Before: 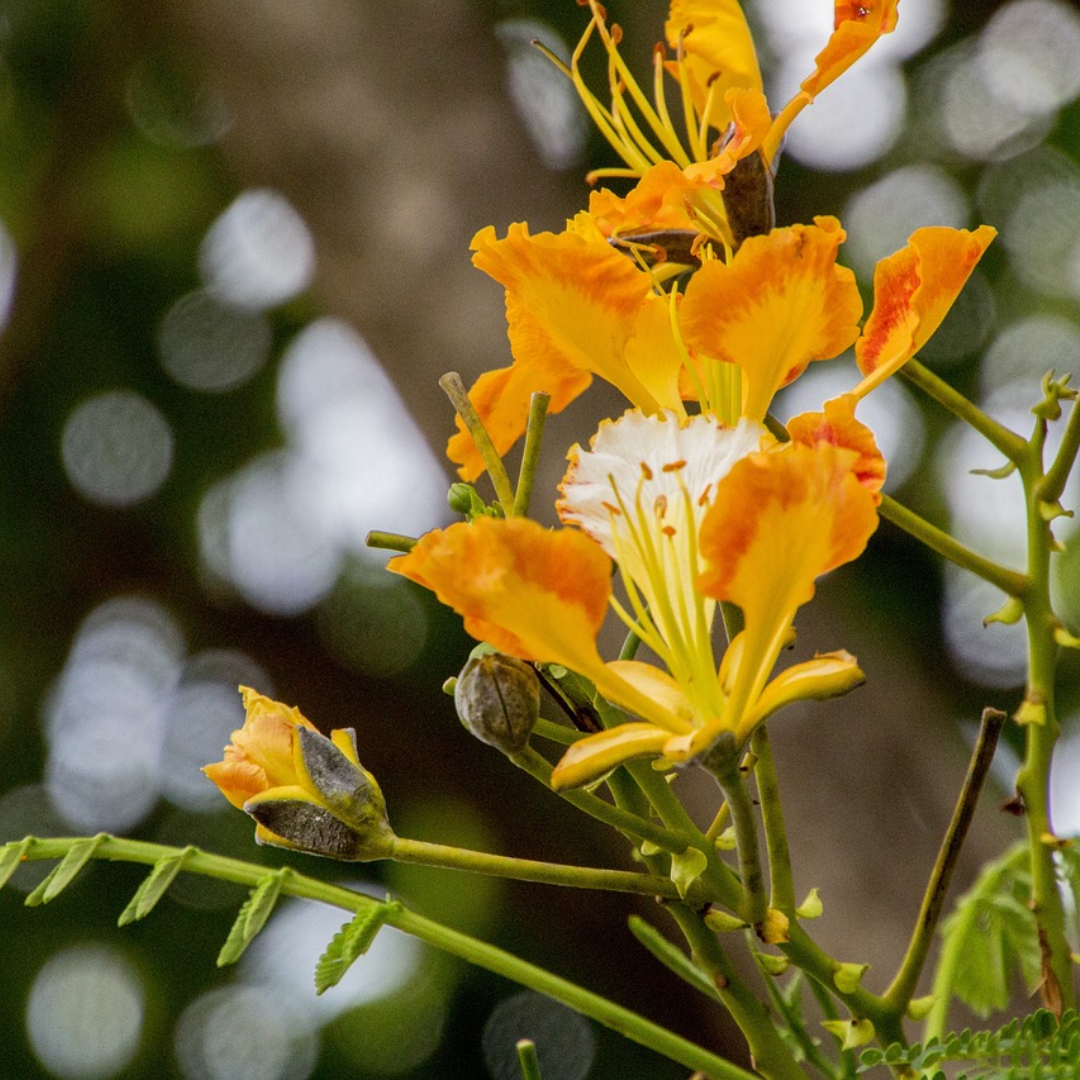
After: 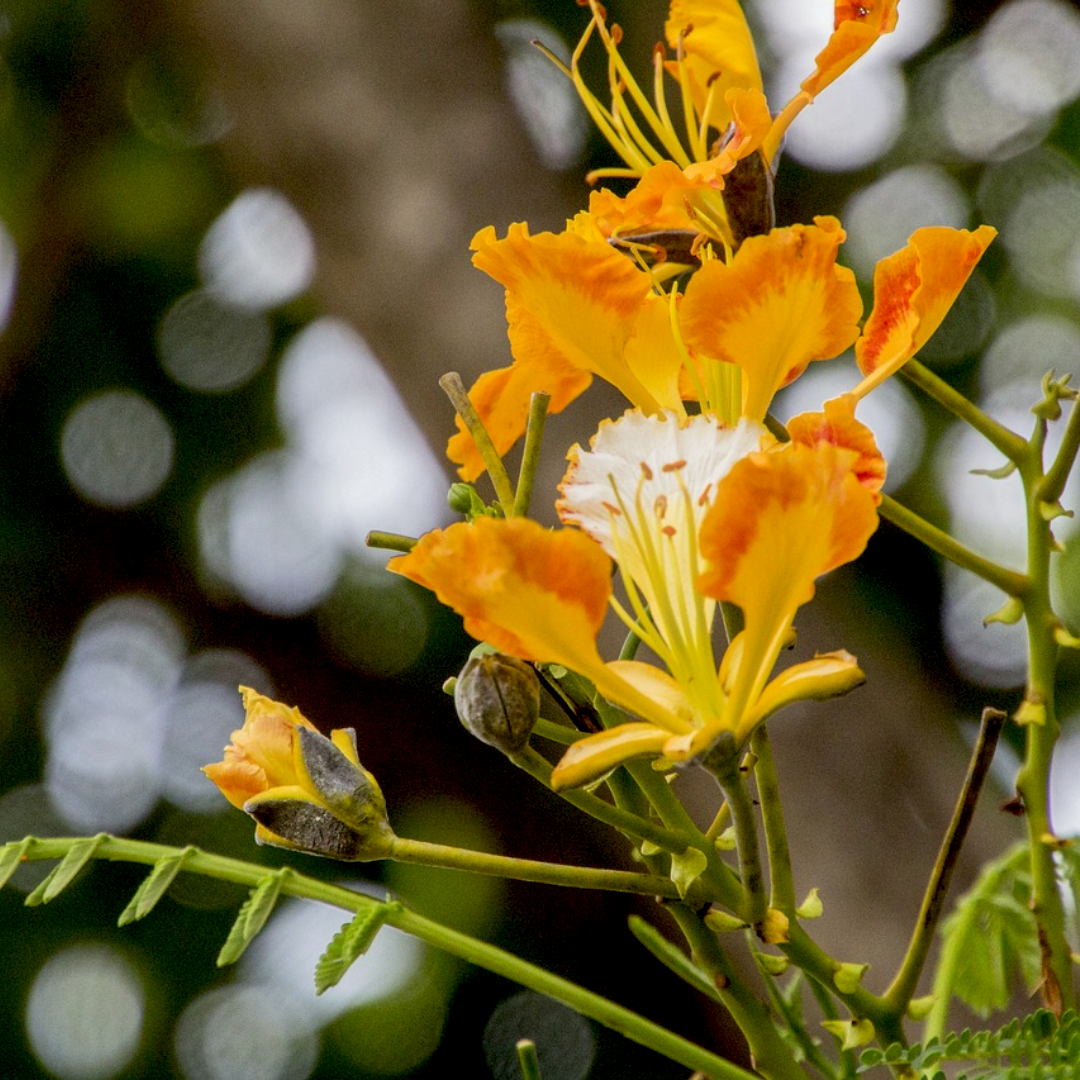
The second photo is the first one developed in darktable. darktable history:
haze removal: strength -0.1, adaptive false
exposure: black level correction 0.009, exposure 0.014 EV, compensate highlight preservation false
